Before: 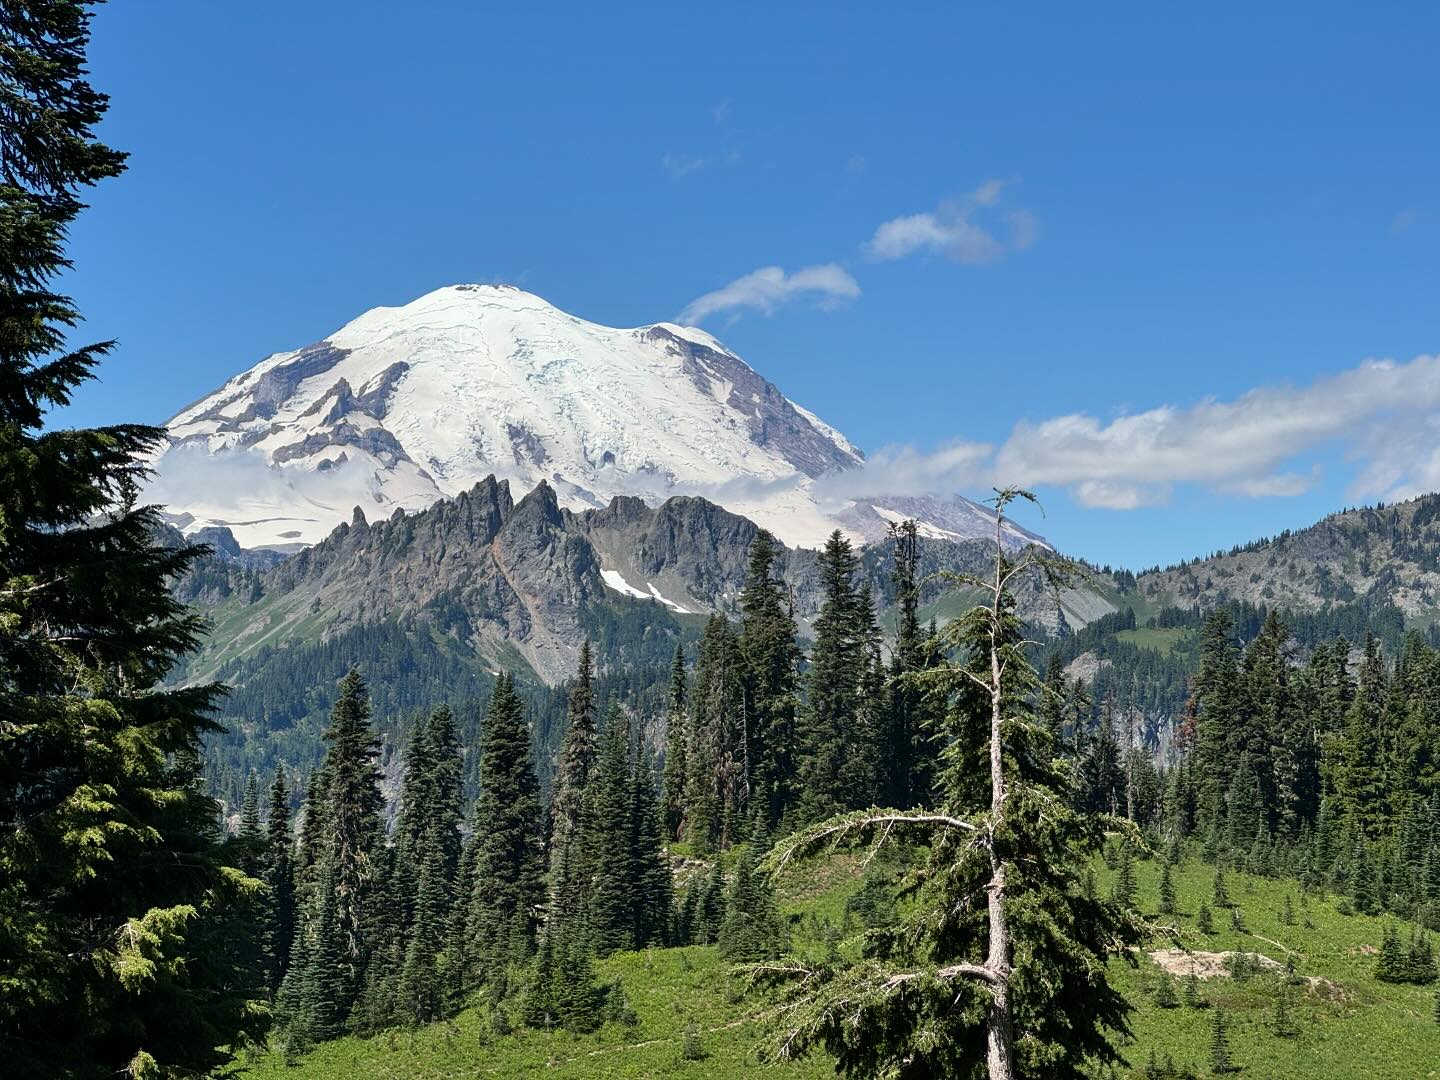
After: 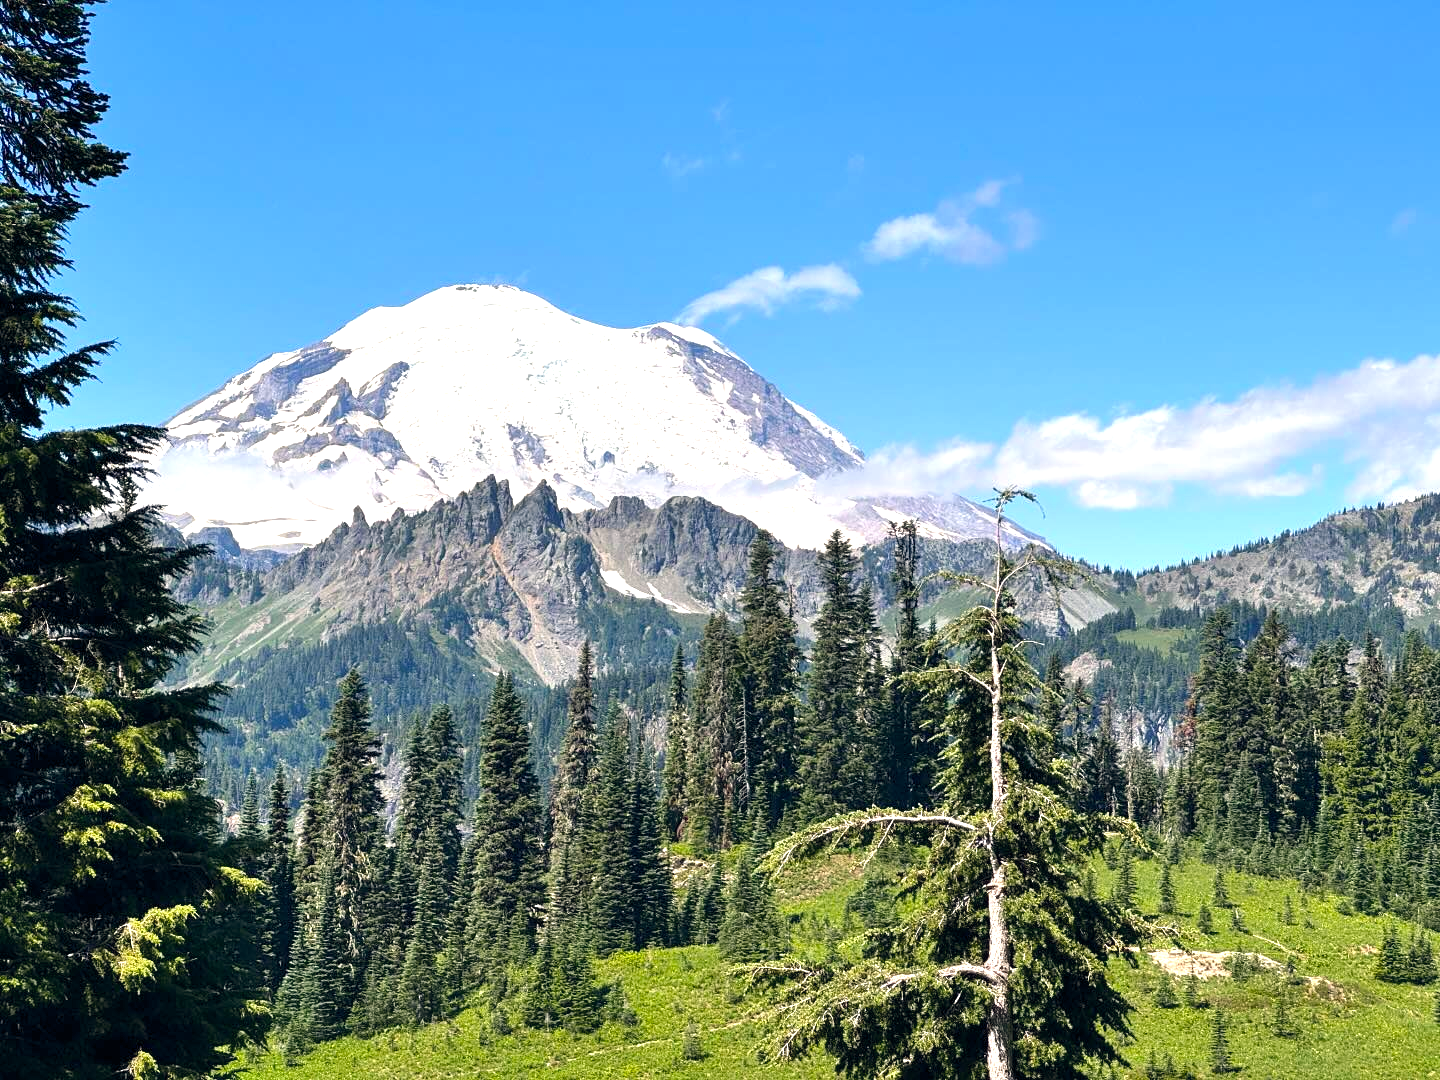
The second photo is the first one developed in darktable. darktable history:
exposure: exposure 0.935 EV, compensate highlight preservation false
color balance rgb: shadows lift › hue 87.51°, highlights gain › chroma 1.62%, highlights gain › hue 55.1°, global offset › chroma 0.06%, global offset › hue 253.66°, linear chroma grading › global chroma 0.5%, perceptual saturation grading › global saturation 16.38%
